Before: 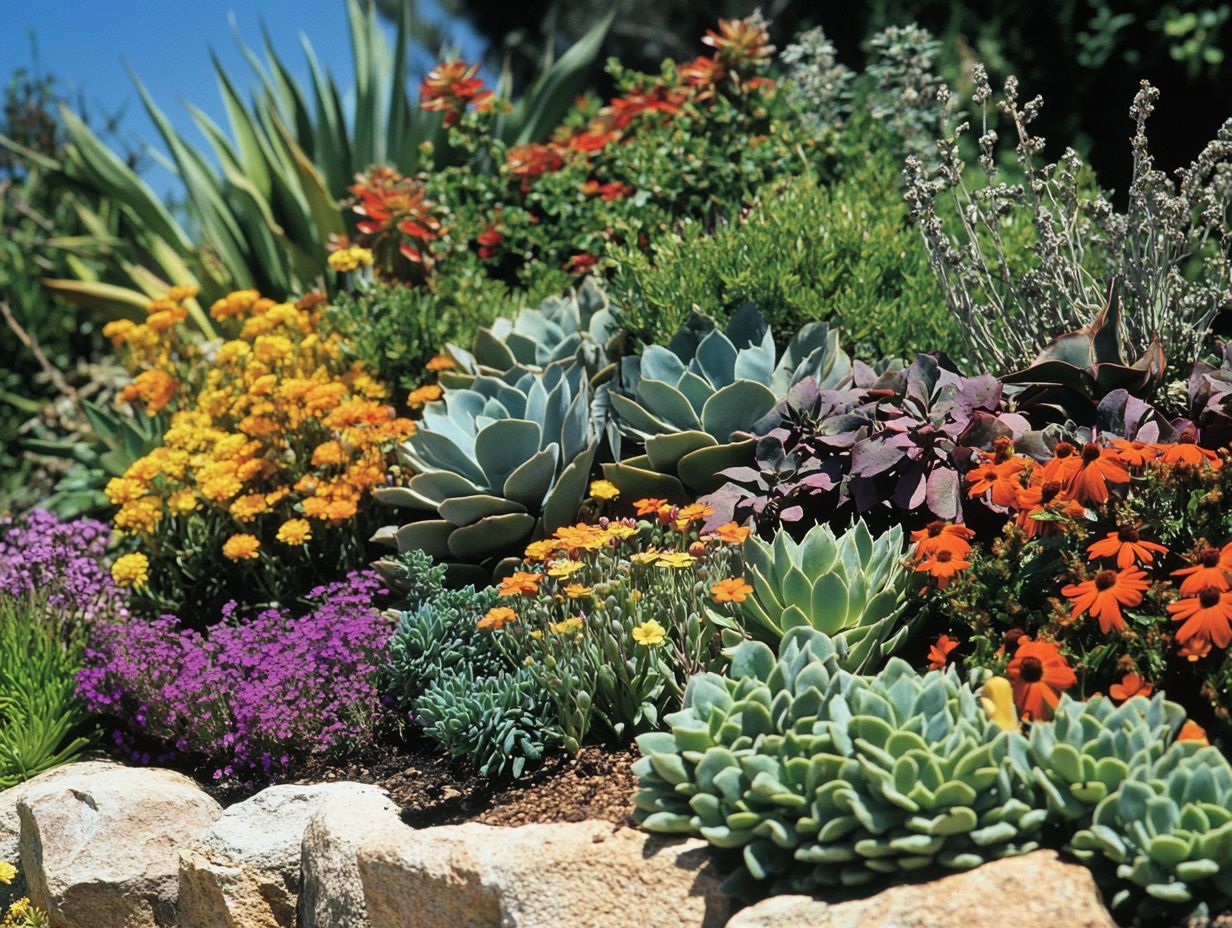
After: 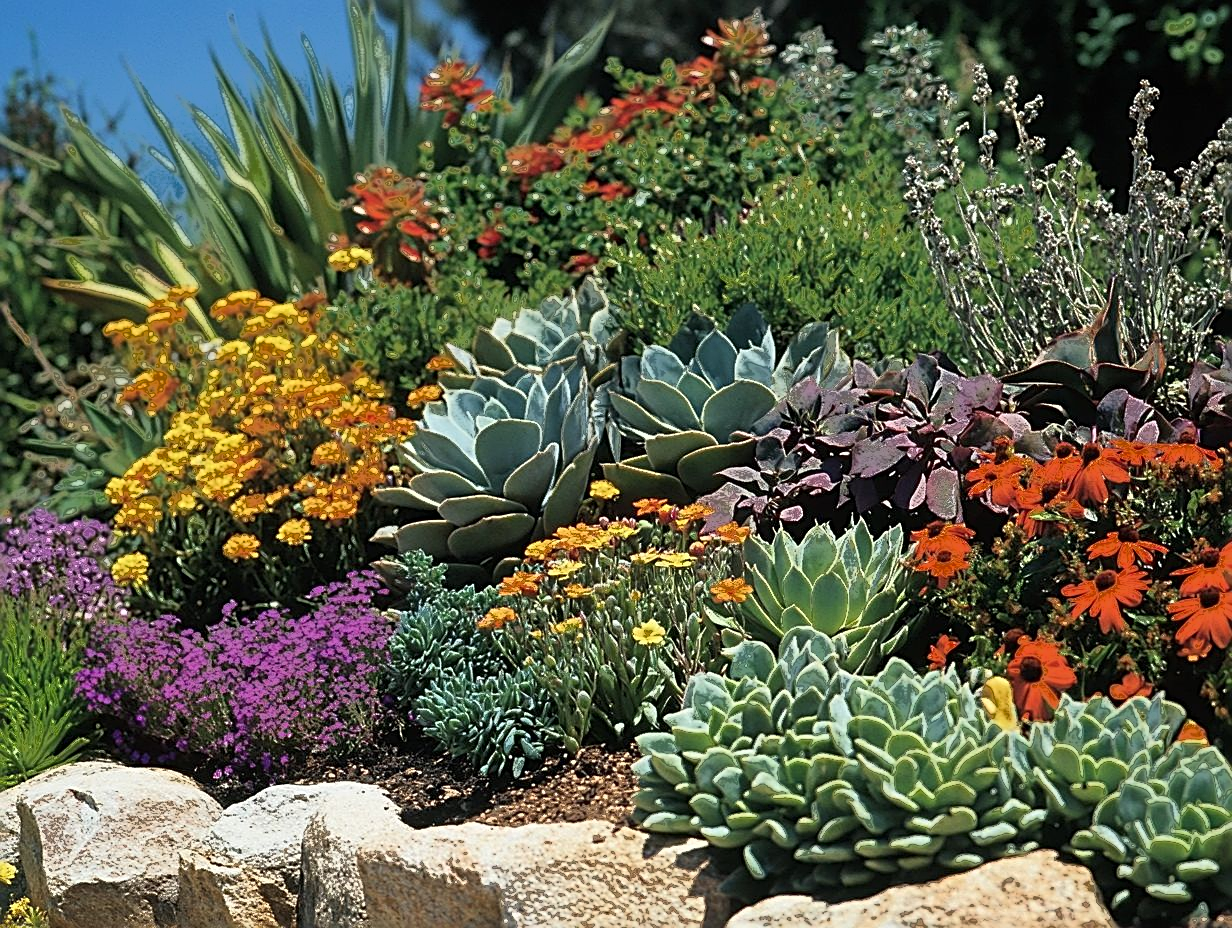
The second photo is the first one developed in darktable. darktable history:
sharpen: radius 2.584, amount 0.688
fill light: exposure -0.73 EV, center 0.69, width 2.2
